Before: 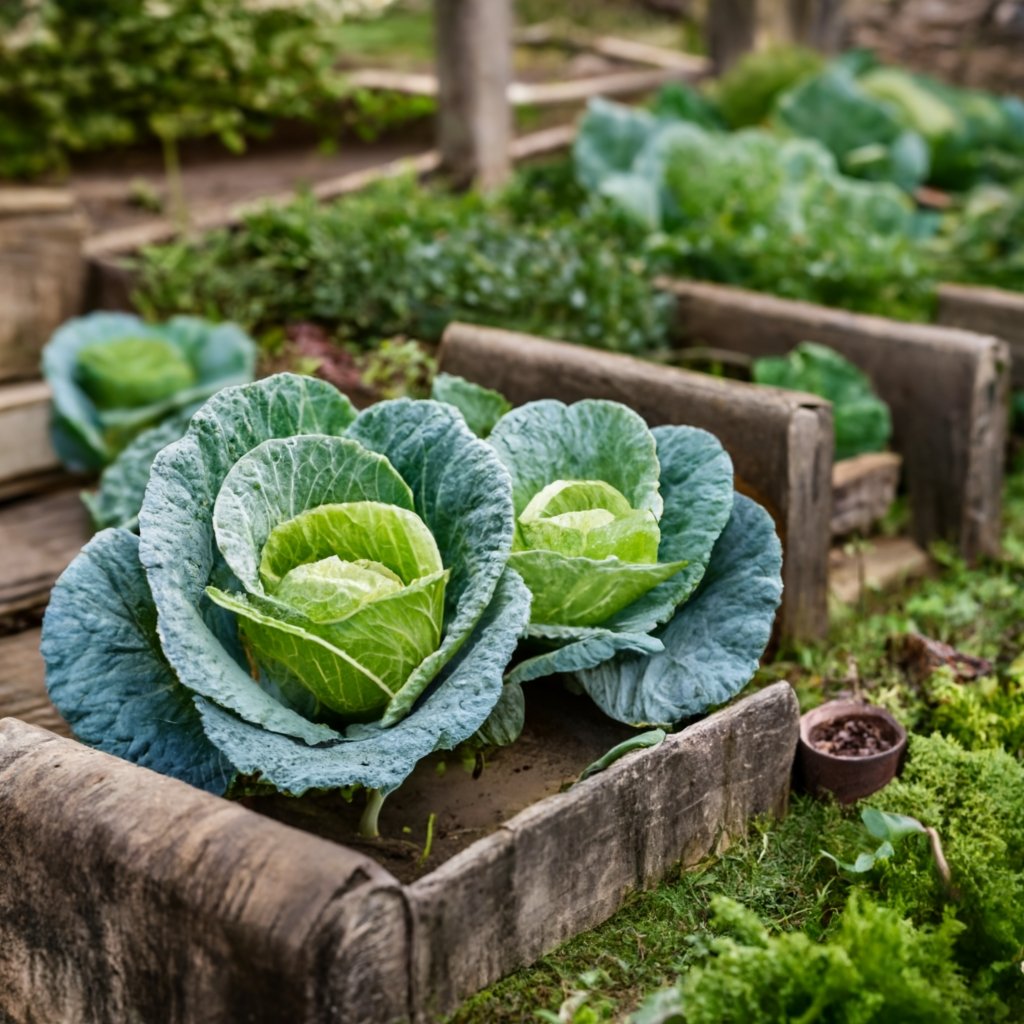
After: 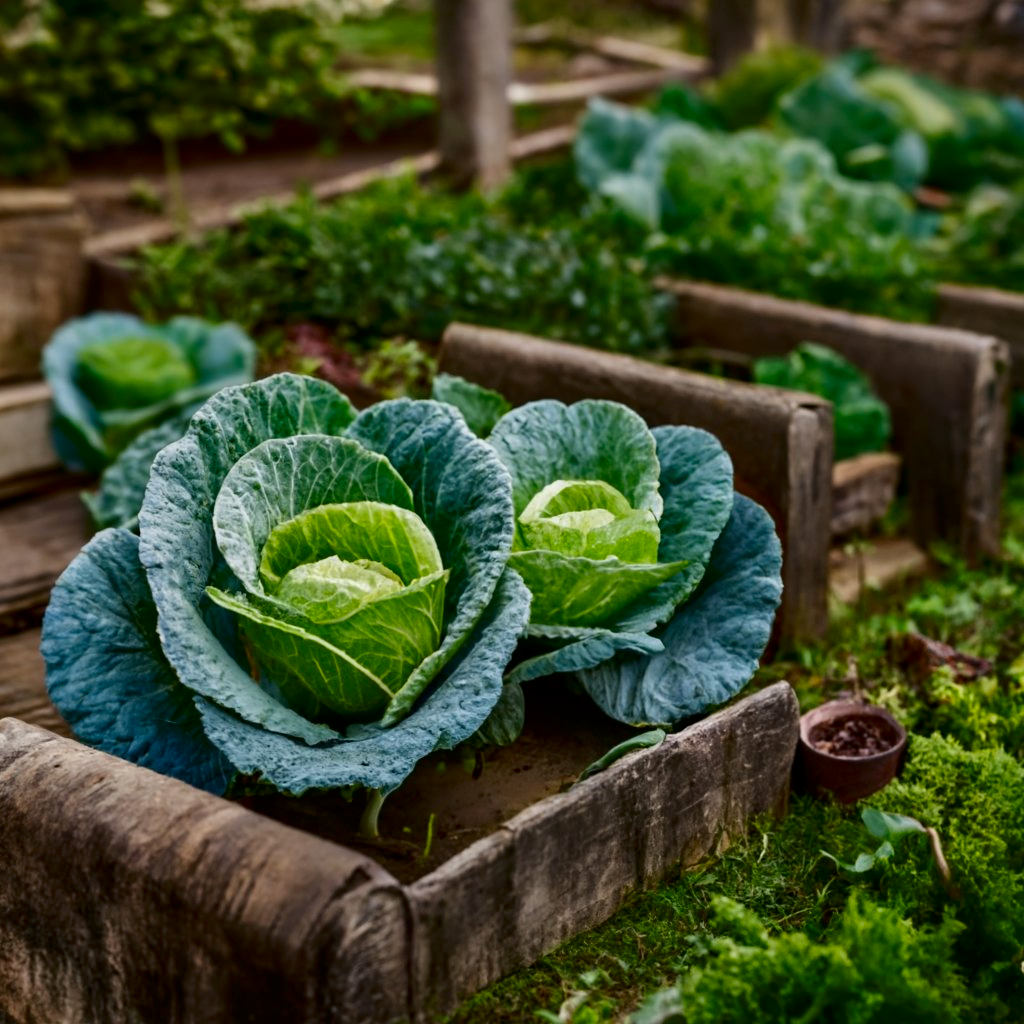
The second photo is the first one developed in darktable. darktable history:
exposure: exposure -0.064 EV, compensate highlight preservation false
contrast brightness saturation: brightness -0.25, saturation 0.2
